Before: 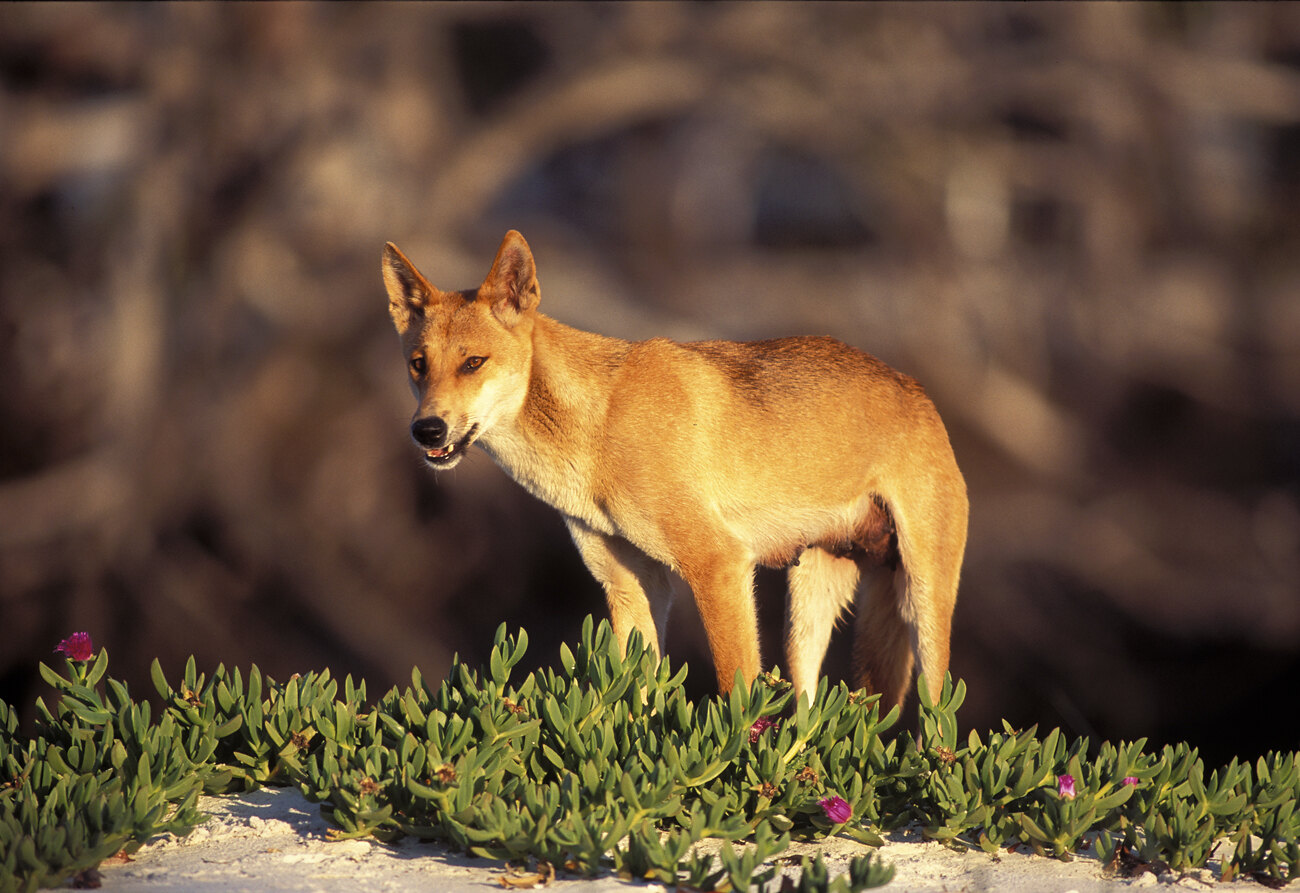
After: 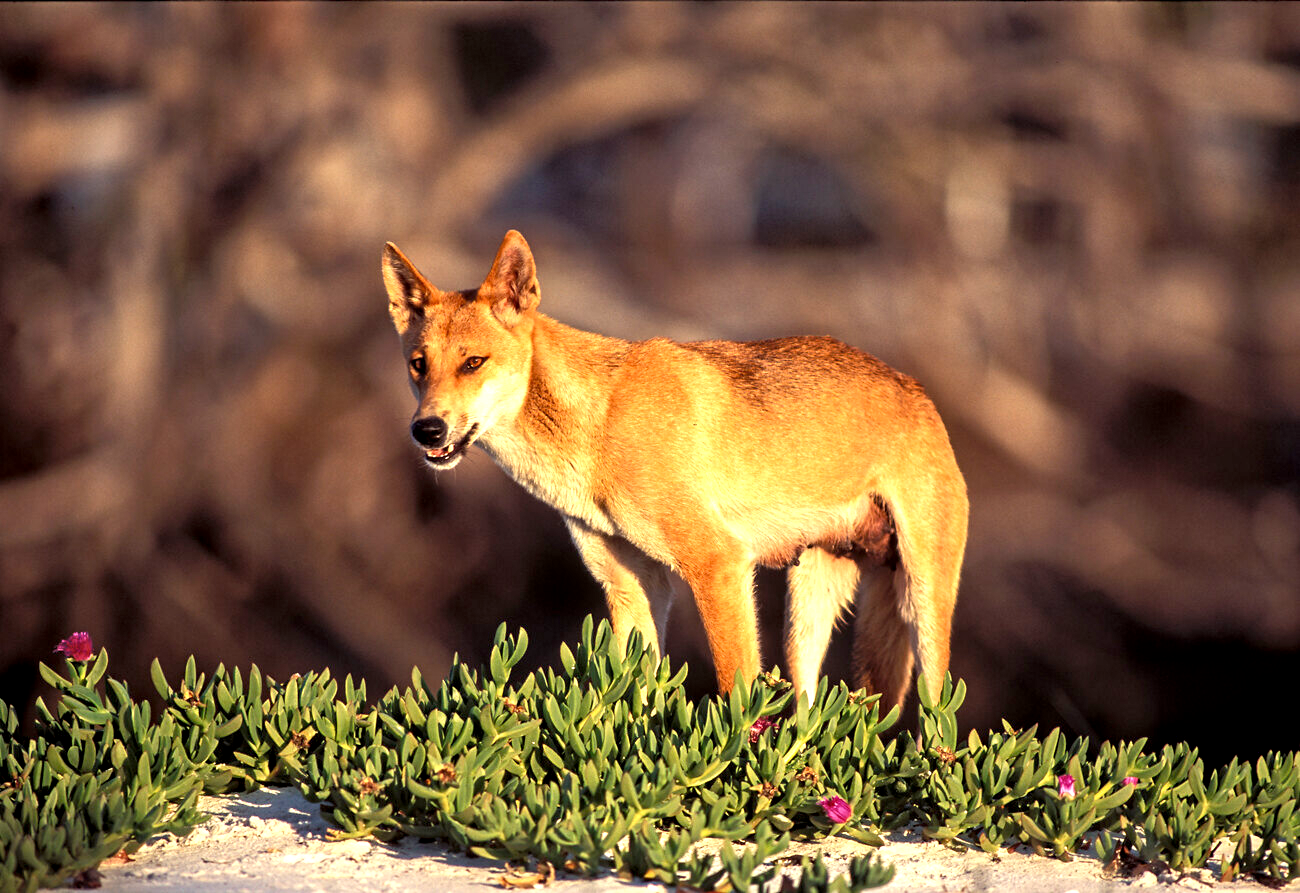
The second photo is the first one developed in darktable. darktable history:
contrast equalizer: y [[0.5, 0.501, 0.525, 0.597, 0.58, 0.514], [0.5 ×6], [0.5 ×6], [0 ×6], [0 ×6]]
exposure: black level correction 0.001, exposure 0.5 EV, compensate exposure bias true, compensate highlight preservation false
